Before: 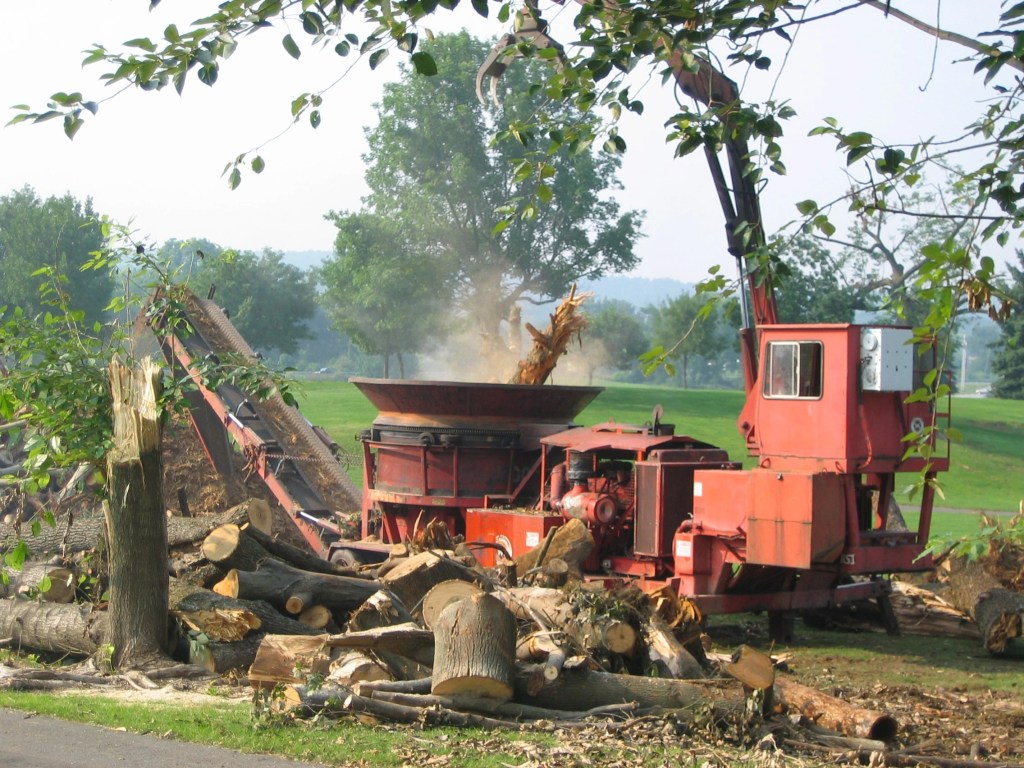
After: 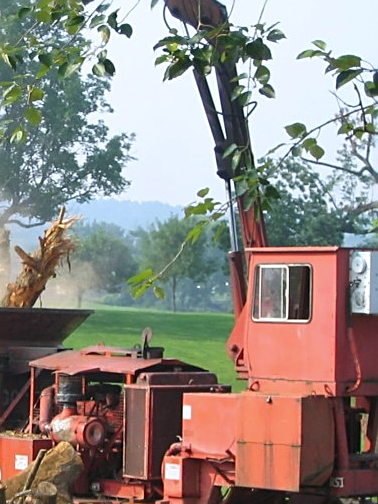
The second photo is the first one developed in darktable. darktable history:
sharpen: amount 0.575
crop and rotate: left 49.936%, top 10.094%, right 13.136%, bottom 24.256%
white balance: red 0.967, blue 1.049
